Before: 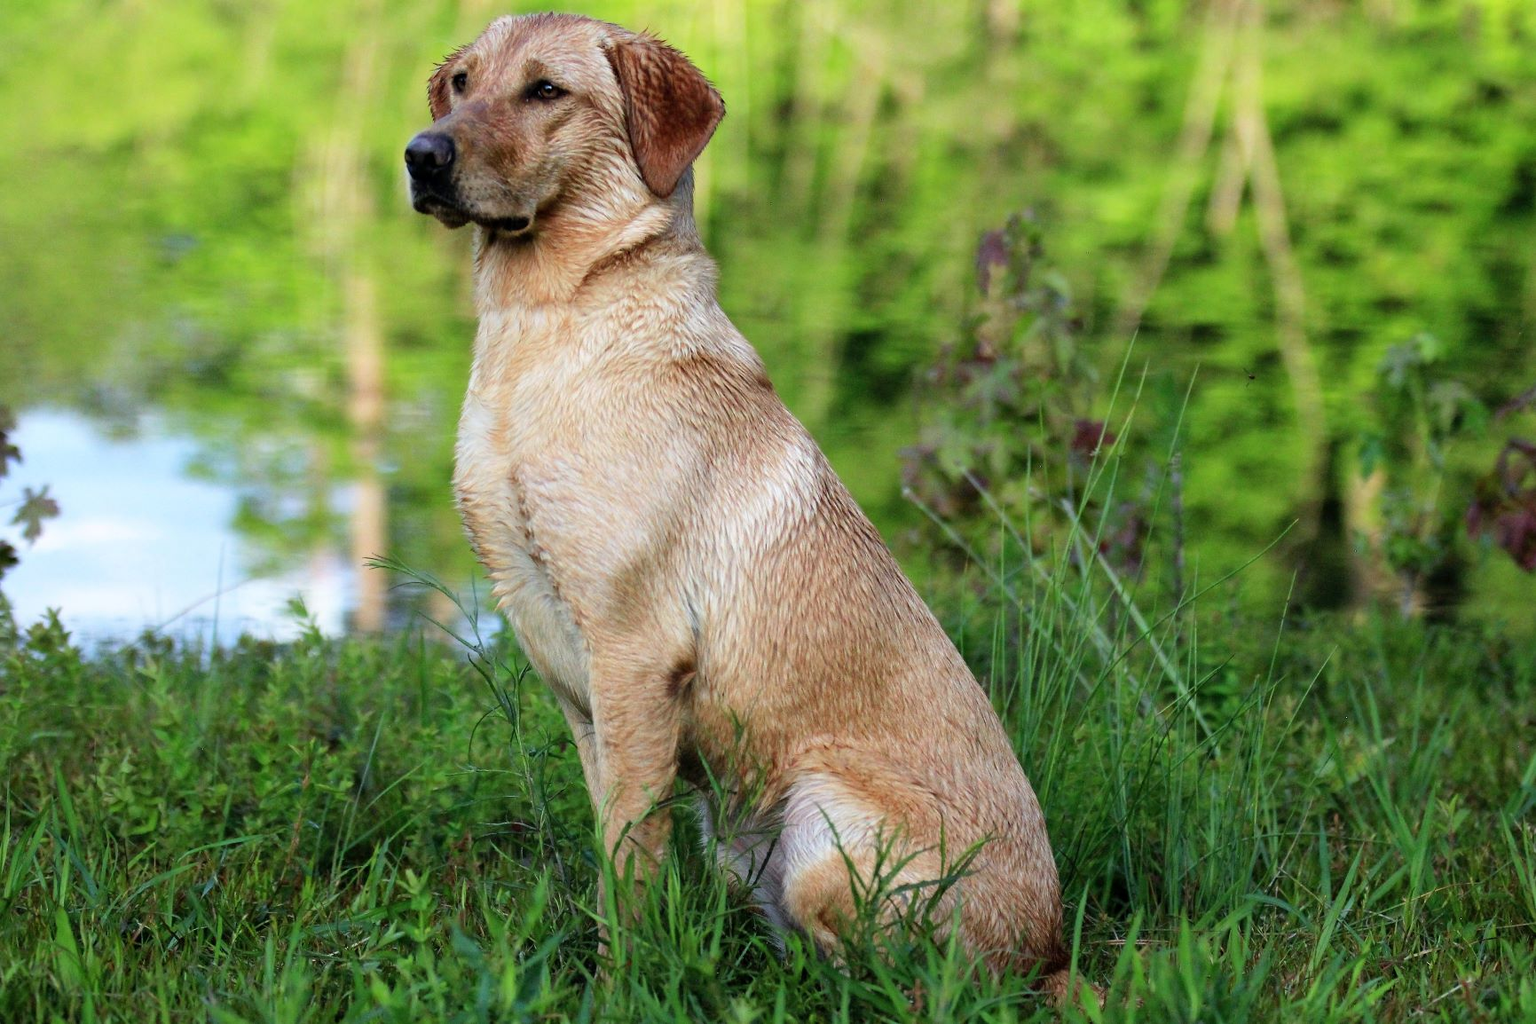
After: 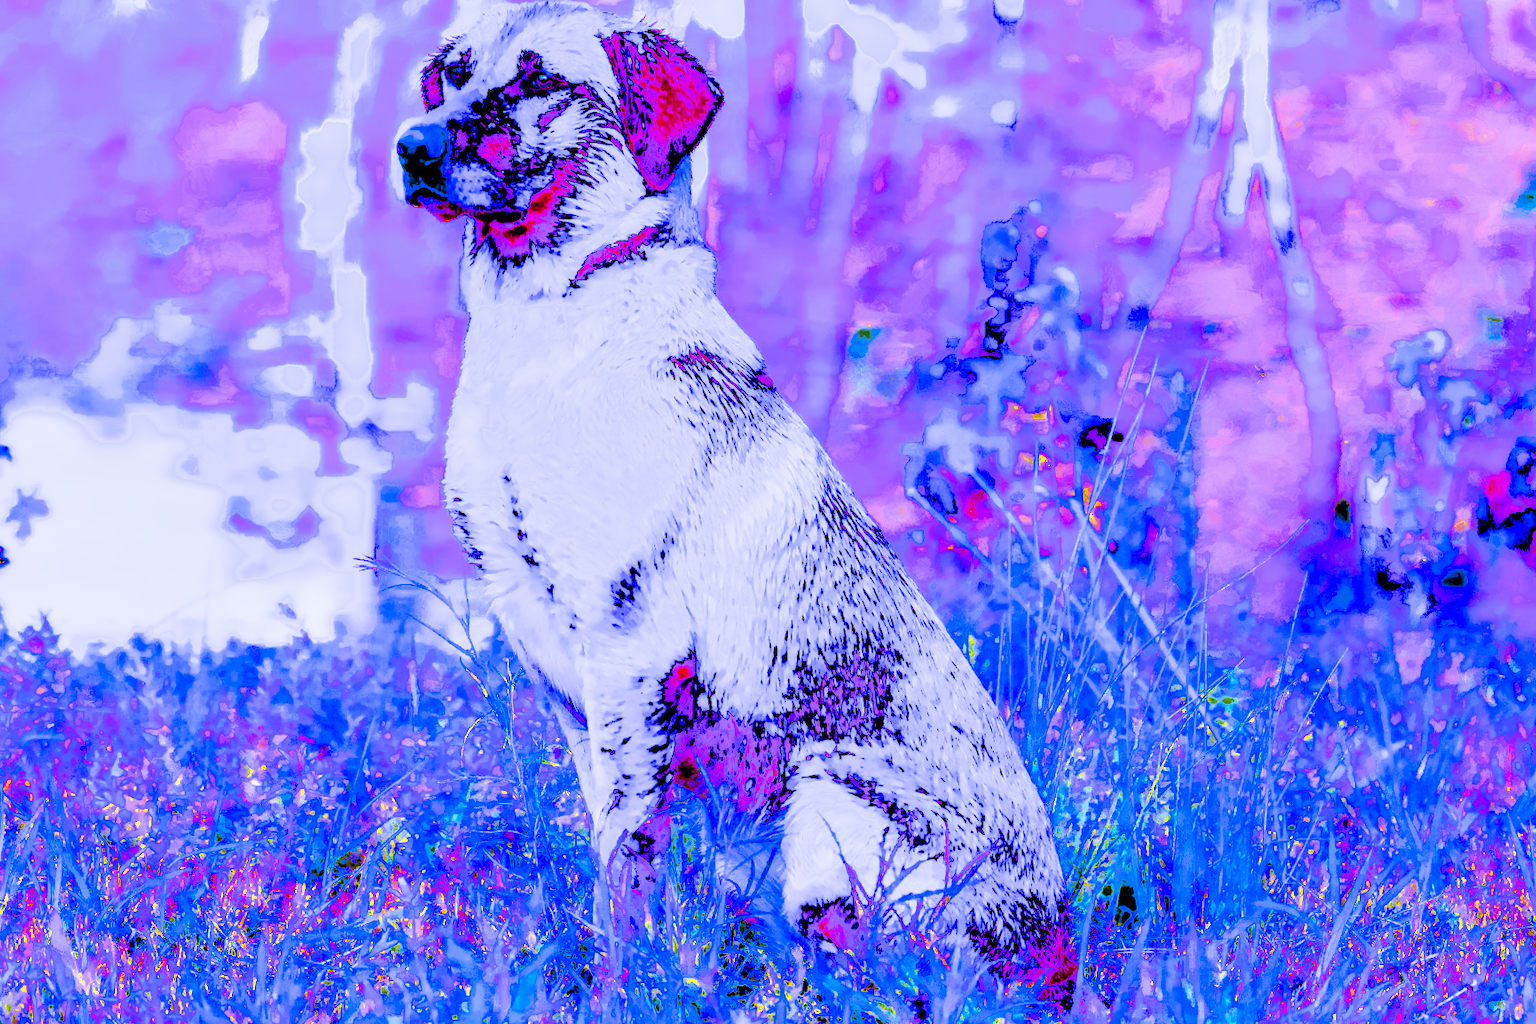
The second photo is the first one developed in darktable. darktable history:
white balance: red 1.777, blue 2.271
highlight reconstruction: on, module defaults
color calibration "_builtin_scene-referred default": illuminant custom, x 0.387, y 0.484, temperature 4302.58 K
exposure "_builtin_scene-referred default": black level correction 0, exposure 0.7 EV, compensate exposure bias true, compensate highlight preservation false
filmic rgb "_builtin_scene-referred default": black relative exposure -7.65 EV, white relative exposure 4.56 EV, hardness 3.61
local contrast: detail 130%
color zones: curves: ch0 [(0.004, 0.305) (0.261, 0.623) (0.389, 0.399) (0.708, 0.571) (0.947, 0.34)]; ch1 [(0.025, 0.645) (0.229, 0.584) (0.326, 0.551) (0.484, 0.262) (0.757, 0.643)]
color balance: contrast 6.48%, output saturation 113.3%
lens correction: scale 1.02, crop 1.61, focal 55, aperture 5.6, distance 1.03, camera "Canon EOS 2000D", lens "EF-S18-55mm f/4-5.6 IS STM"
exposure: black level correction -0.002, exposure 0.708 EV, compensate exposure bias true, compensate highlight preservation false
color calibration: illuminant custom, x 0.379, y 0.481, temperature 4443.07 K
denoise (profiled): patch size 2, preserve shadows 1.04, bias correction -0.287, scattering 0.242, a [-1, 0, 0], b [0, 0, 0], y [[0.5 ×7] ×4, [0.539, 0.511, 0.491, 0.503, 0.523, 0.58, 0.597], [0.5 ×7]], compensate highlight preservation false
filmic rgb: black relative exposure -8.54 EV, white relative exposure 5.52 EV, hardness 3.39, contrast 1.016
tone equalizer: -8 EV -0.528 EV, -7 EV -0.319 EV, -6 EV -0.083 EV, -5 EV 0.413 EV, -4 EV 0.985 EV, -3 EV 0.791 EV, -2 EV -0.01 EV, -1 EV 0.14 EV, +0 EV -0.012 EV, smoothing 1
diffuse or sharpen: iterations 8, radius span 67, 1st order speed -2.86%, 2nd order speed -3.3%, 3rd order speed -7.25%, 4th order speed 5.93%, central radius 29
color balance rgb: linear chroma grading › highlights 100%, linear chroma grading › global chroma 23.41%, perceptual saturation grading › global saturation 35.38%, hue shift -10.68°, perceptual brilliance grading › highlights 47.25%, perceptual brilliance grading › mid-tones 22.2%, perceptual brilliance grading › shadows -5.93%
